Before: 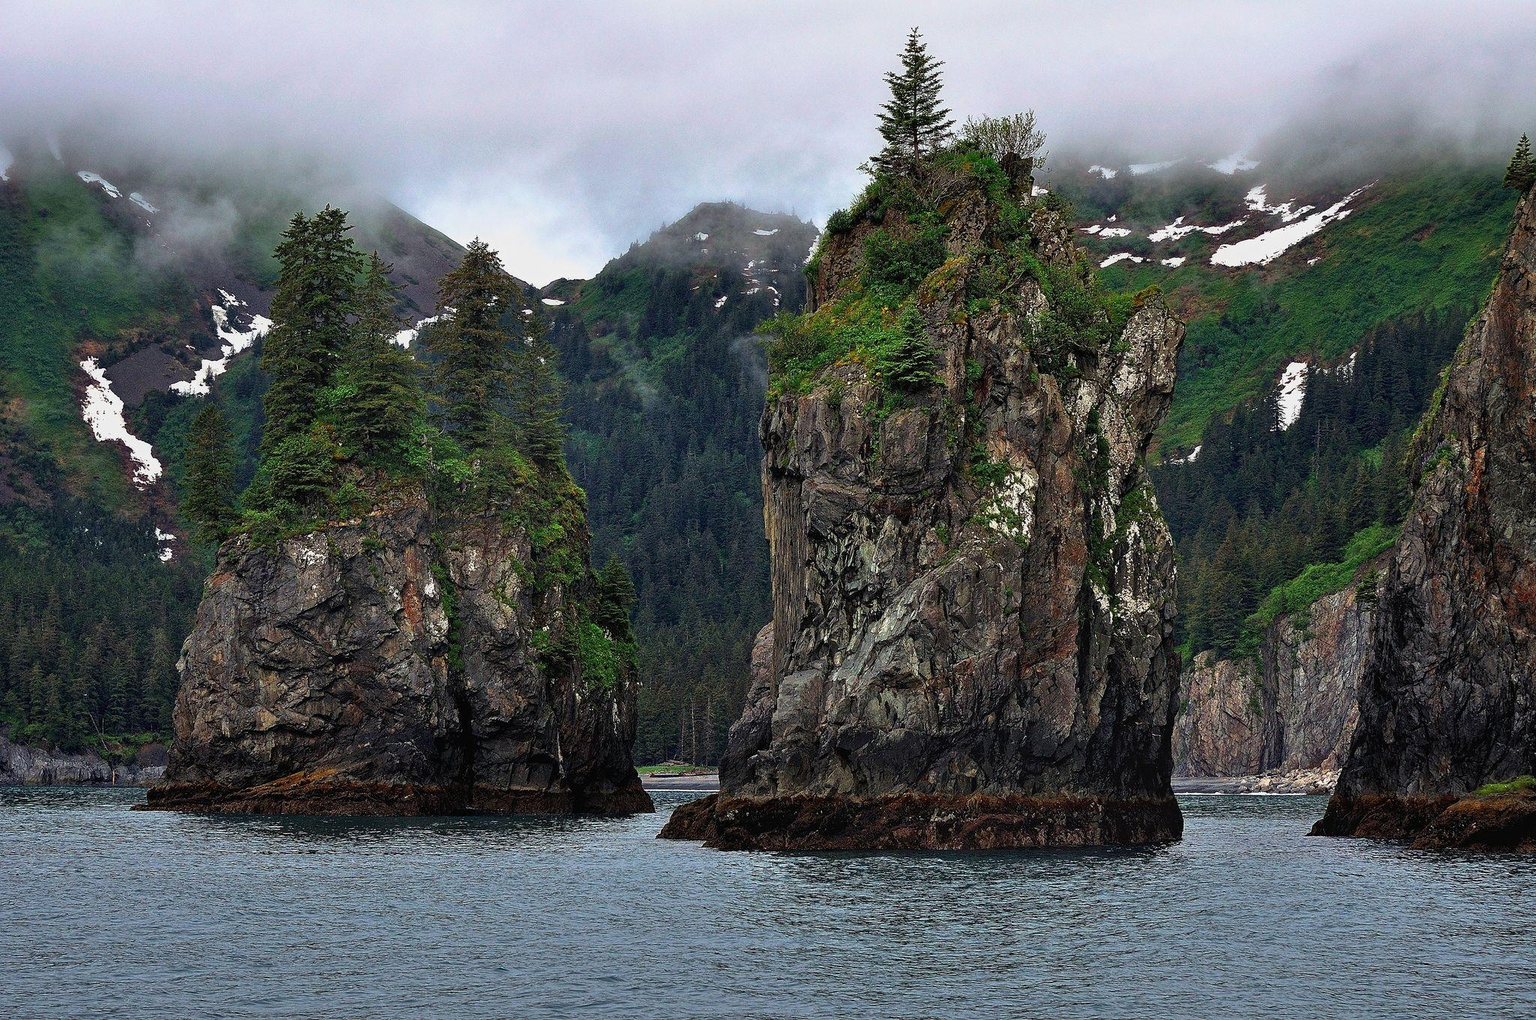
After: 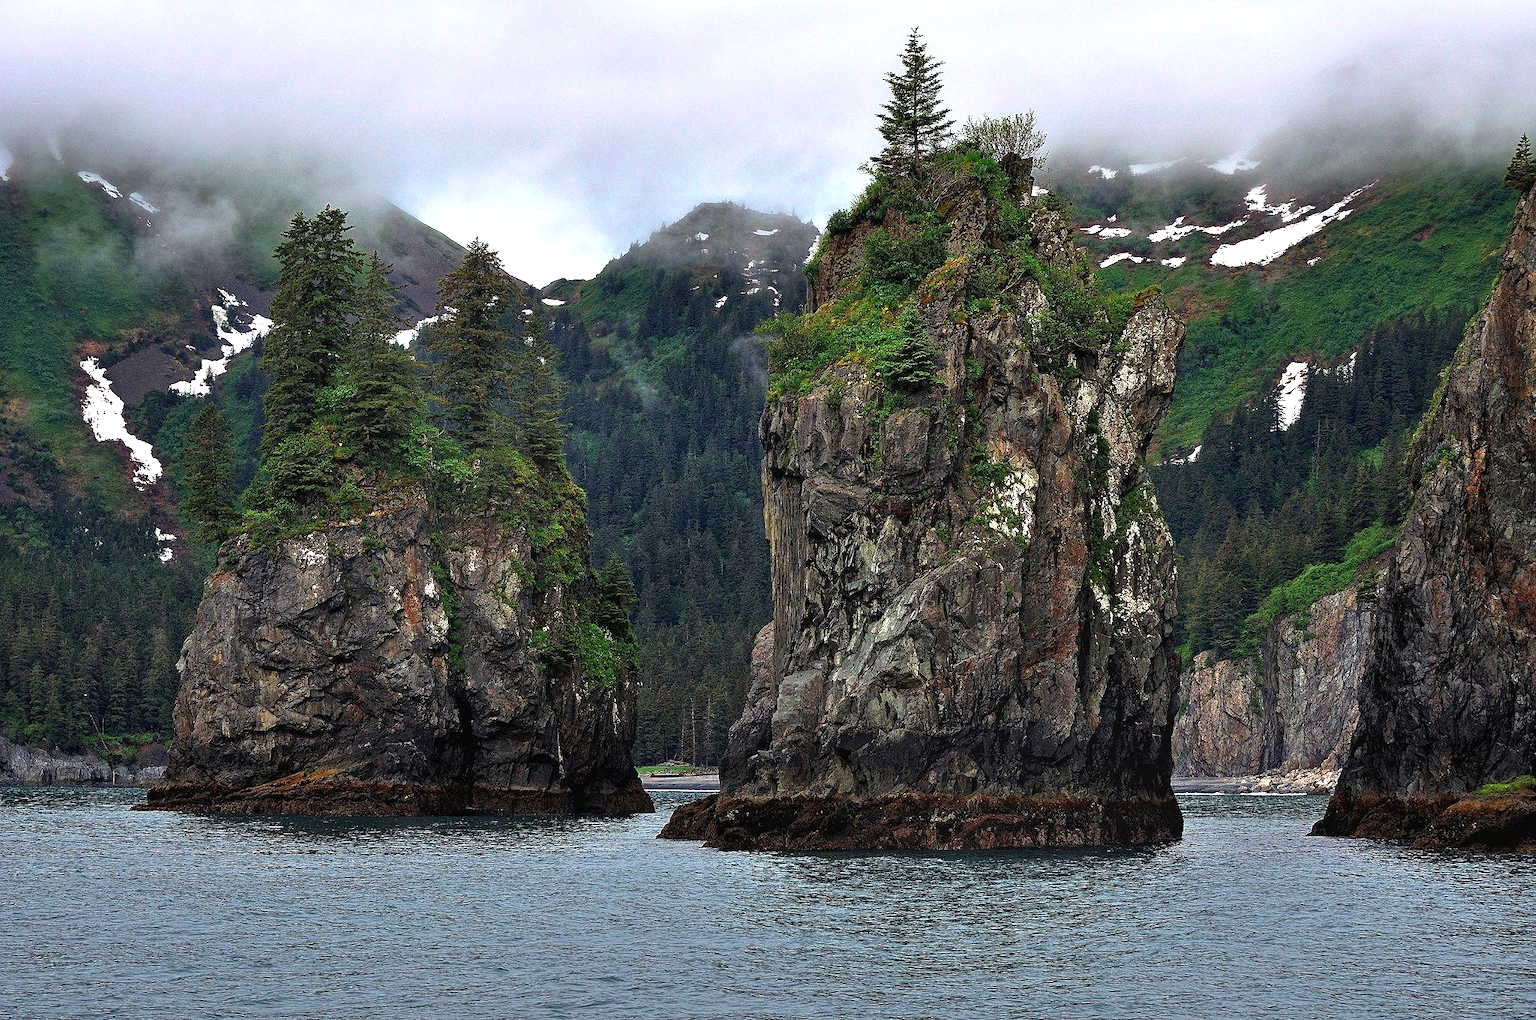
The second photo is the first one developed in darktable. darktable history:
tone equalizer: -8 EV -0.453 EV, -7 EV -0.402 EV, -6 EV -0.299 EV, -5 EV -0.194 EV, -3 EV 0.232 EV, -2 EV 0.31 EV, -1 EV 0.389 EV, +0 EV 0.428 EV, smoothing diameter 24.81%, edges refinement/feathering 9.35, preserve details guided filter
